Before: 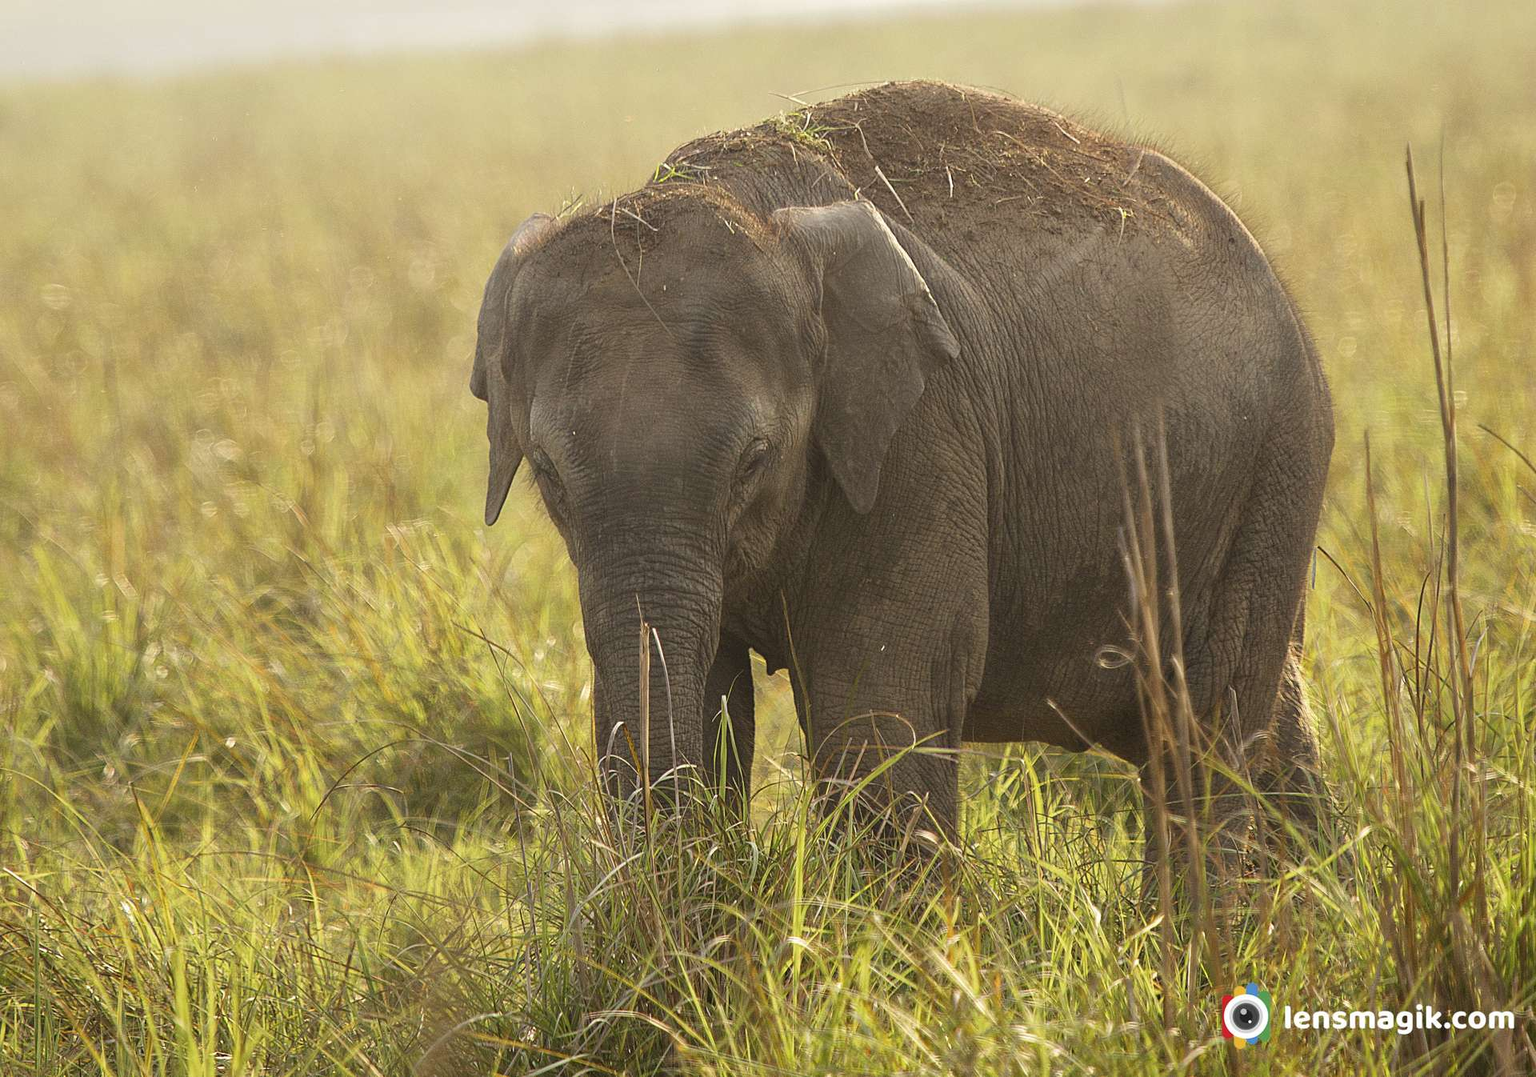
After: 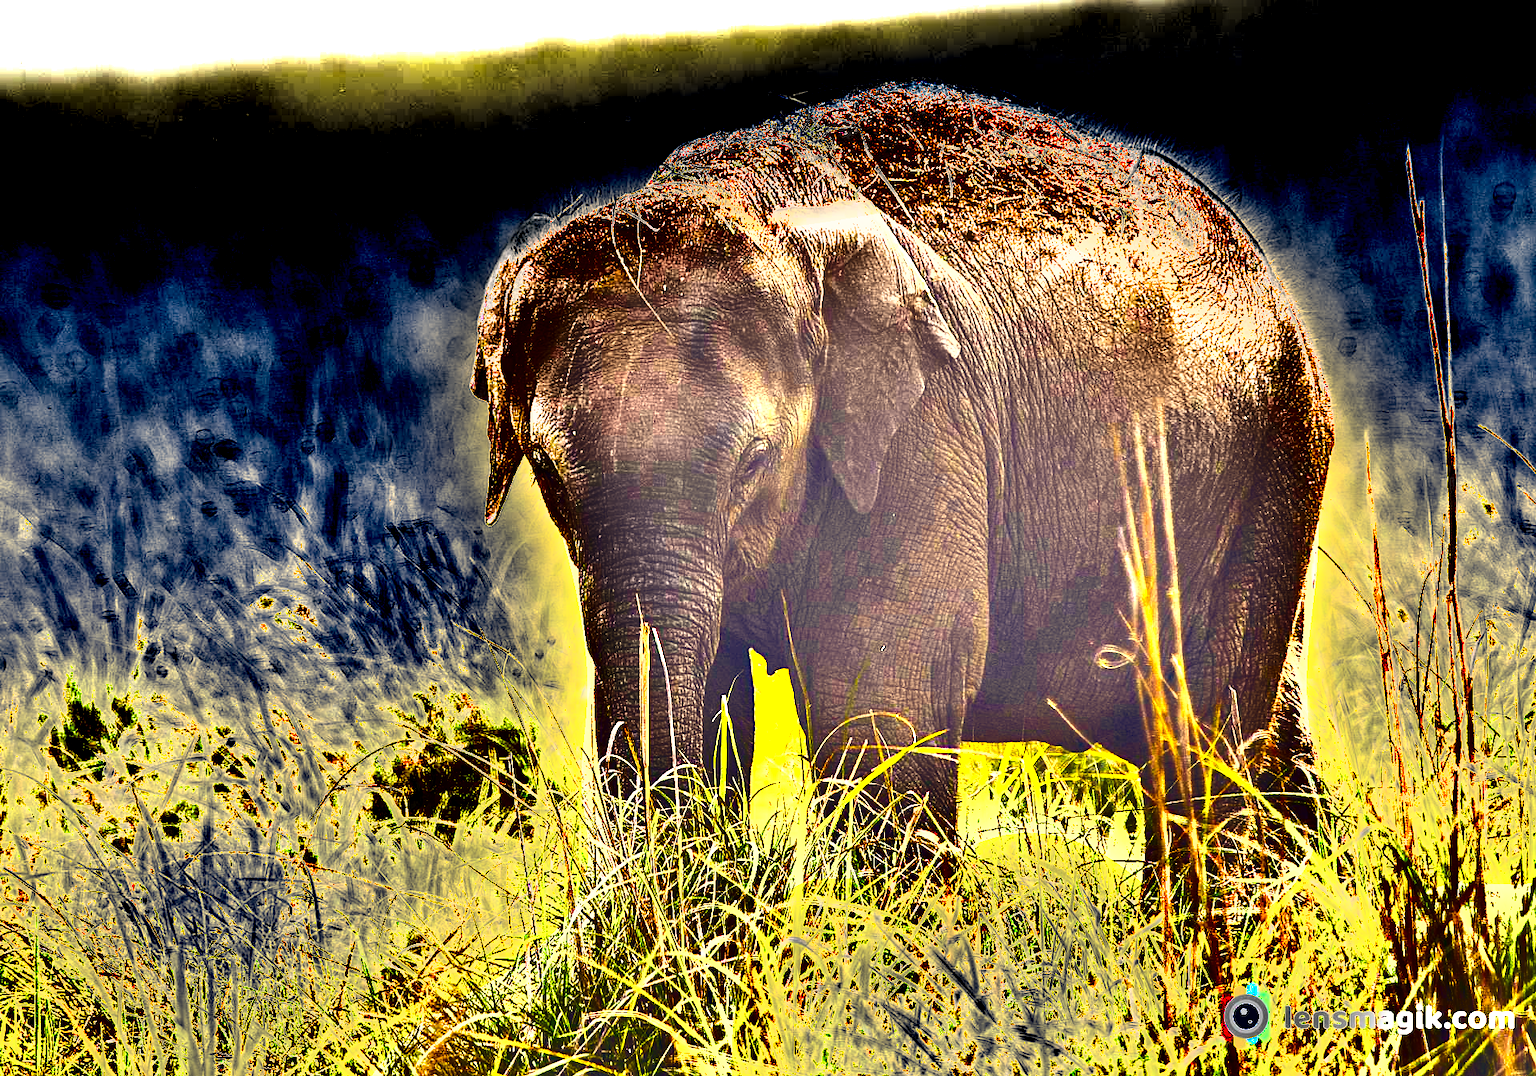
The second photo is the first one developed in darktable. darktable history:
color balance rgb: shadows lift › chroma 3.168%, shadows lift › hue 279.43°, global offset › luminance -0.28%, global offset › chroma 0.305%, global offset › hue 259.52°, perceptual saturation grading › global saturation 31.295%, perceptual brilliance grading › global brilliance 34.389%, perceptual brilliance grading › highlights 49.325%, perceptual brilliance grading › mid-tones 59.622%, perceptual brilliance grading › shadows 34.7%, global vibrance 59.761%
shadows and highlights: white point adjustment 0.165, highlights -69.24, soften with gaussian
